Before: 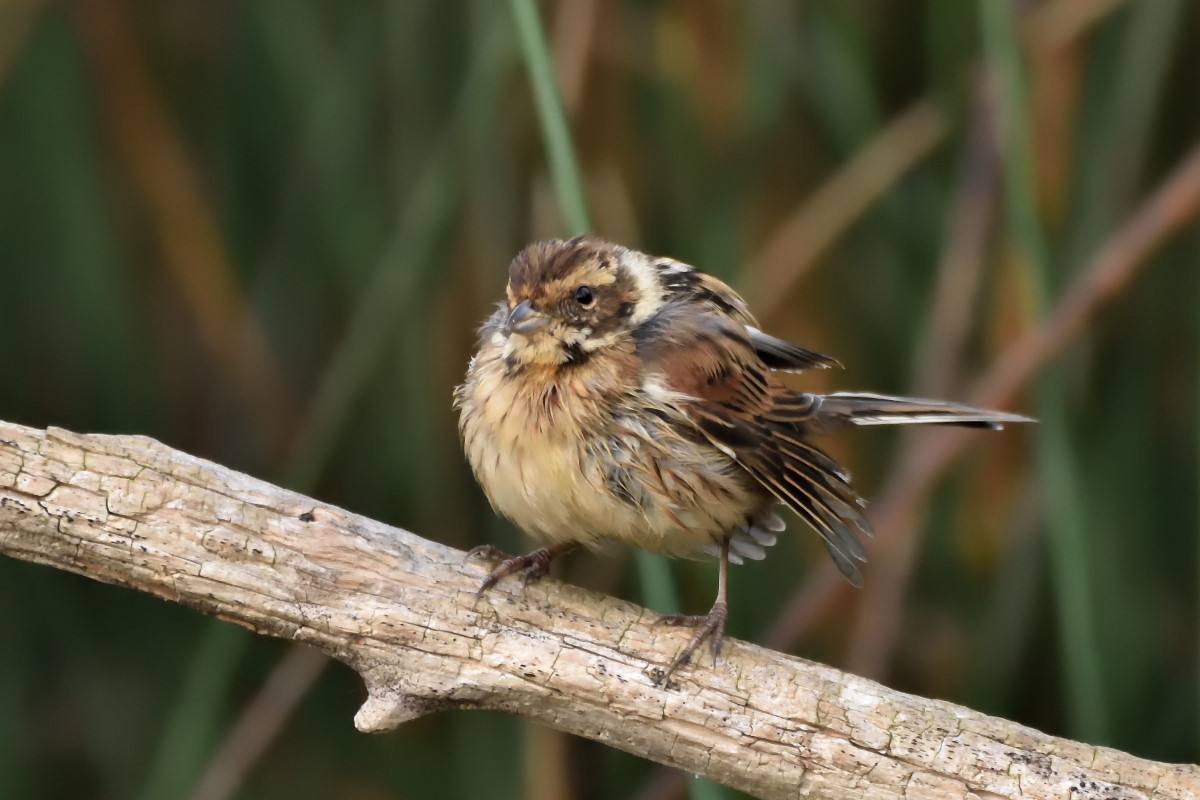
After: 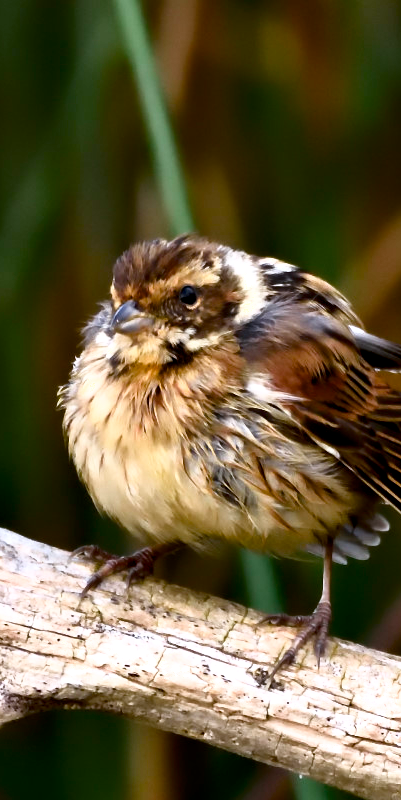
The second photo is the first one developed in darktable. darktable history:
crop: left 33.038%, right 33.532%
exposure: black level correction 0.007, compensate exposure bias true, compensate highlight preservation false
color balance rgb: shadows lift › hue 84.75°, perceptual saturation grading › global saturation 34.635%, perceptual saturation grading › highlights -25.106%, perceptual saturation grading › shadows 49.493%, perceptual brilliance grading › highlights 16.282%, perceptual brilliance grading › mid-tones 5.9%, perceptual brilliance grading › shadows -15.622%, global vibrance 20%
shadows and highlights: shadows -64.06, white point adjustment -5.27, highlights 61.22
color calibration: illuminant as shot in camera, x 0.358, y 0.373, temperature 4628.91 K
